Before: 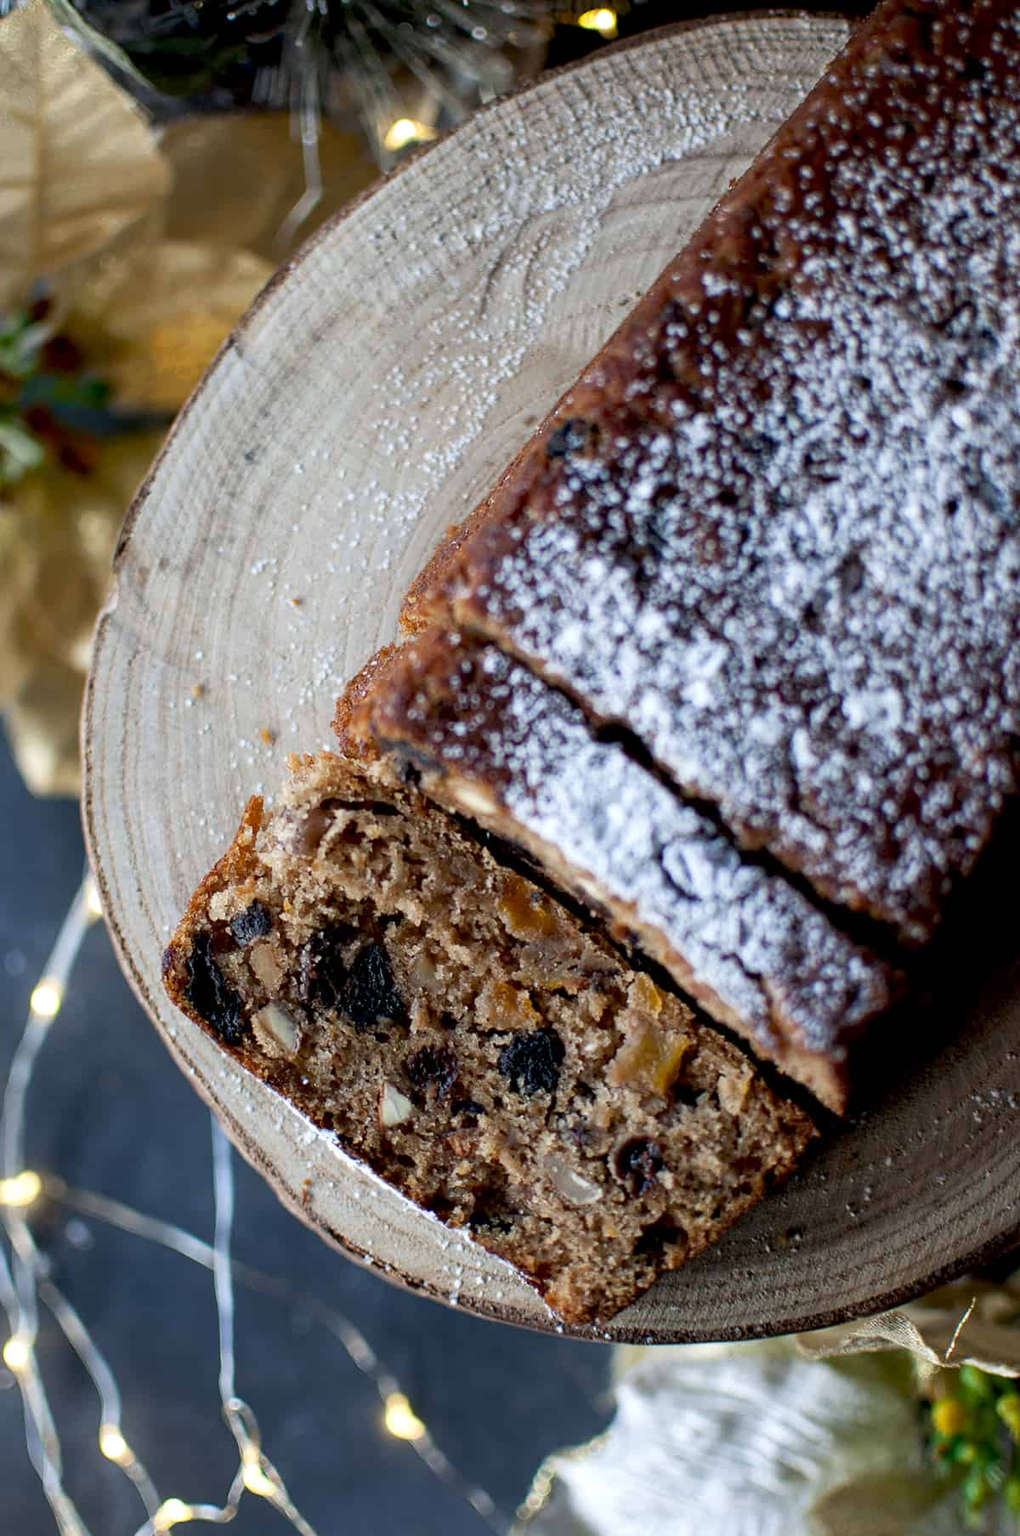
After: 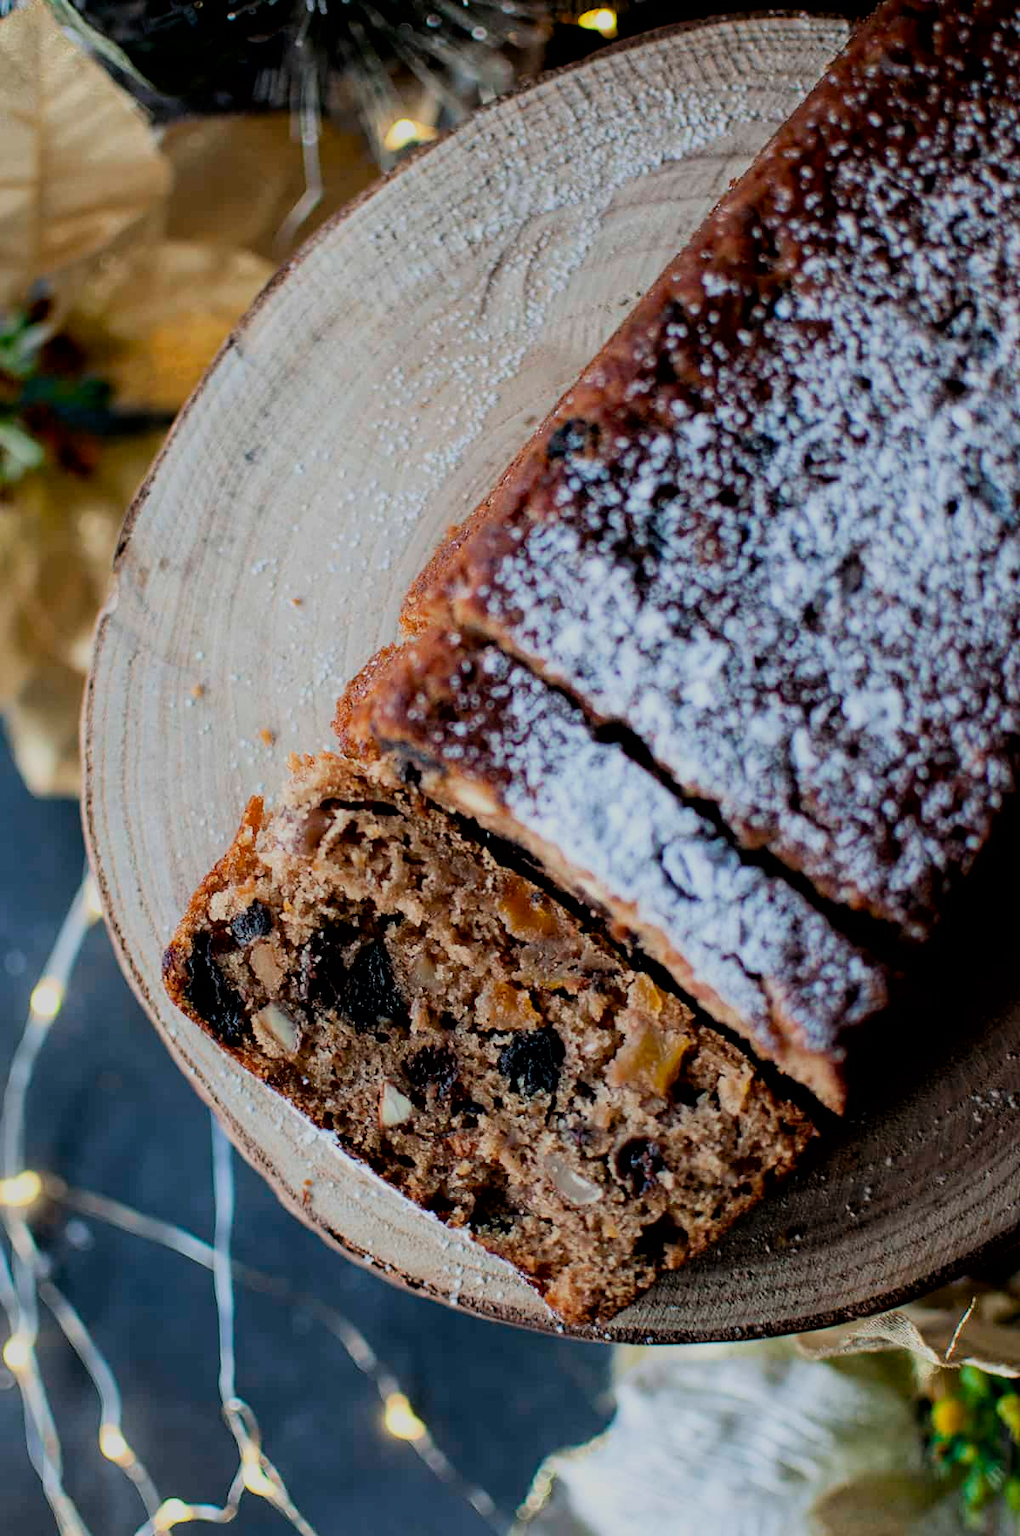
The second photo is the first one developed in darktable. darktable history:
filmic rgb: black relative exposure -7.42 EV, white relative exposure 4.85 EV, hardness 3.4, color science v6 (2022)
